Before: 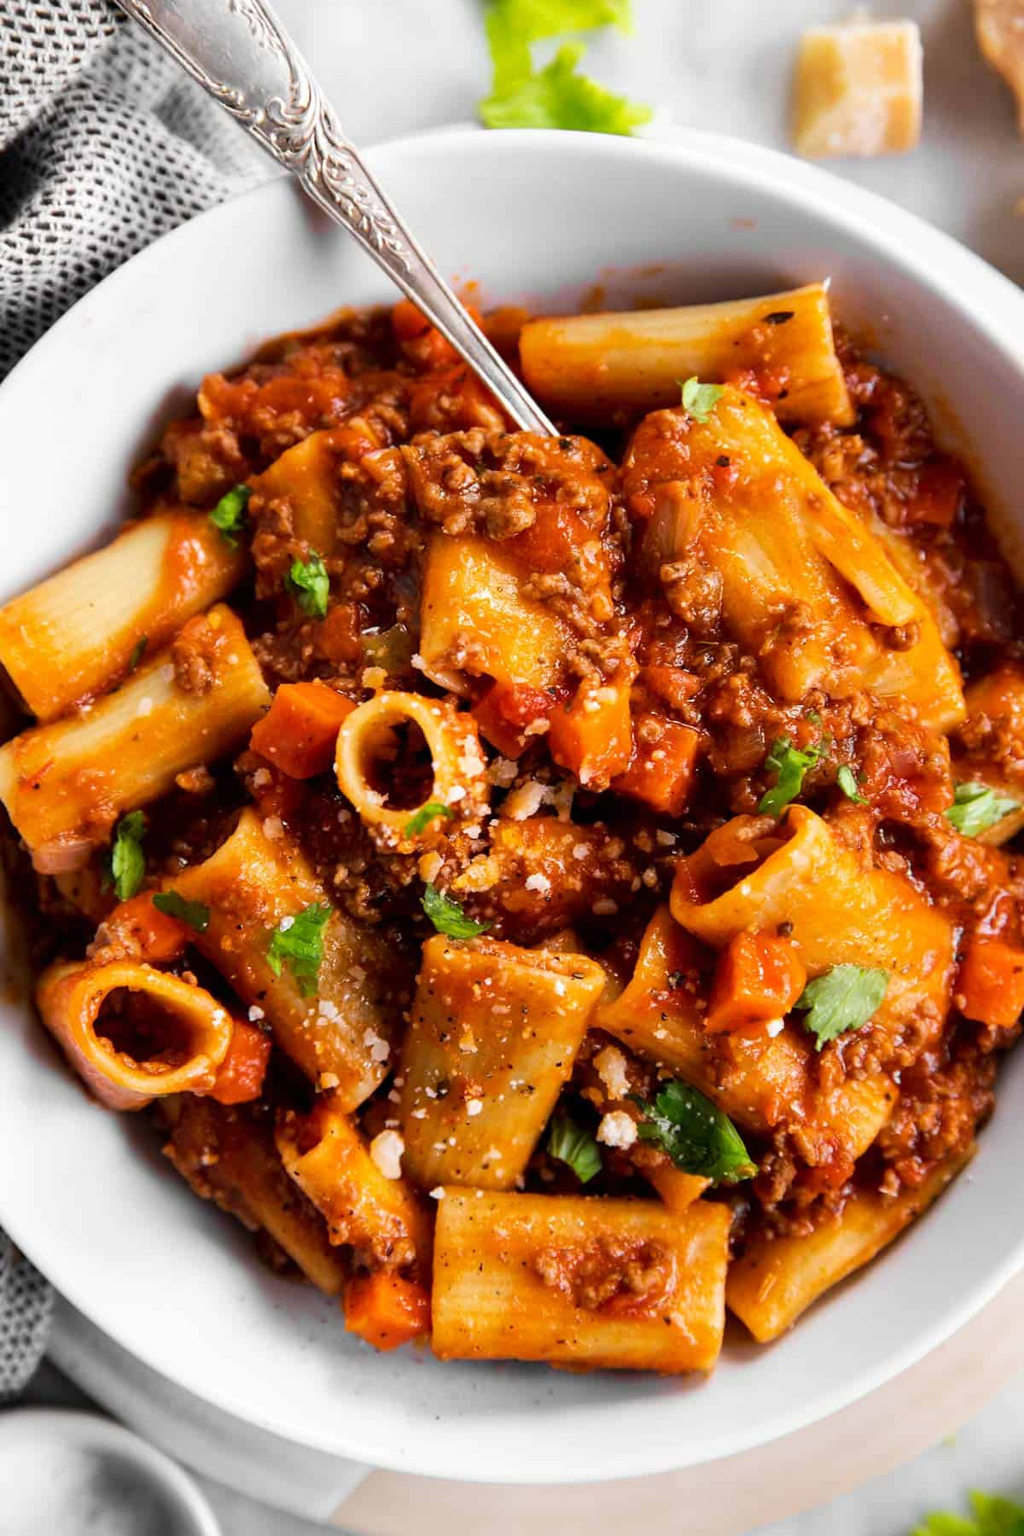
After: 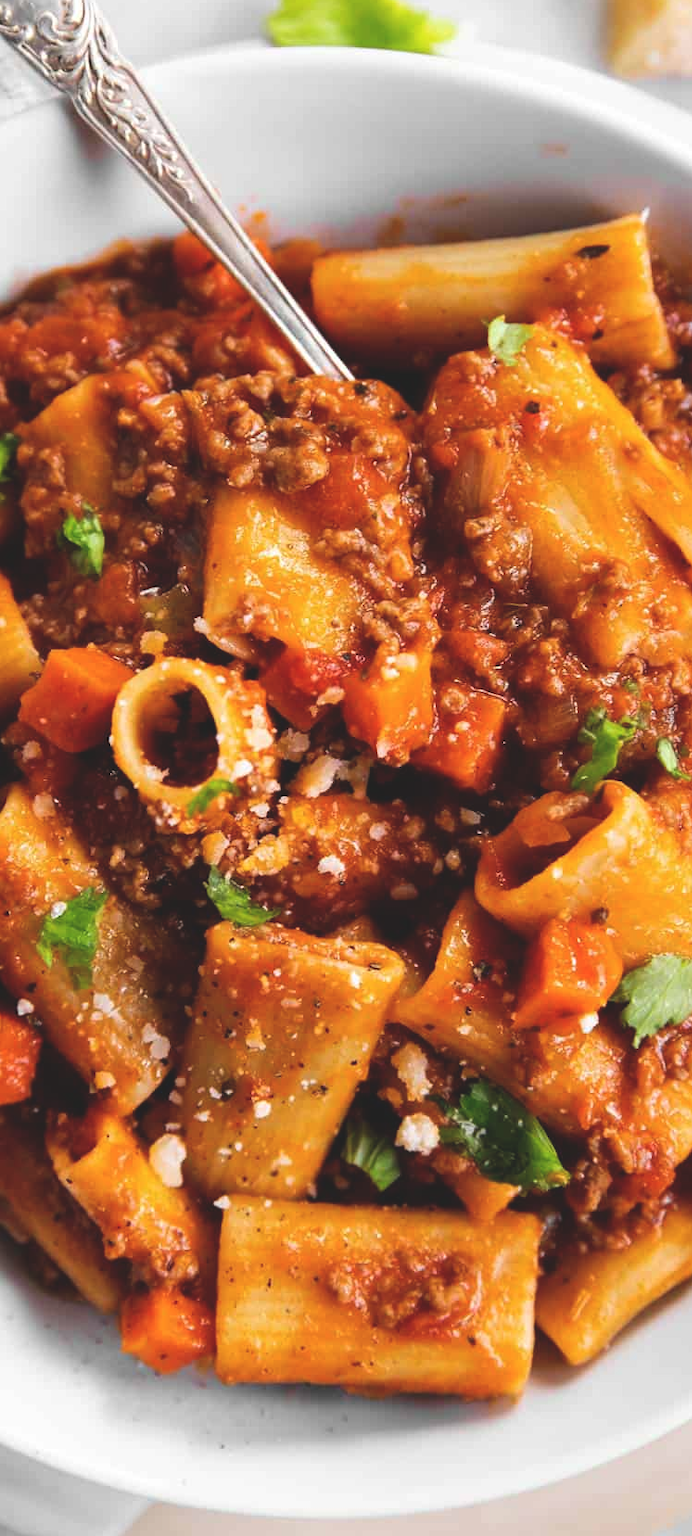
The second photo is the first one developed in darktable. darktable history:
exposure: black level correction -0.015, compensate exposure bias true, compensate highlight preservation false
crop and rotate: left 22.821%, top 5.63%, right 14.889%, bottom 2.298%
